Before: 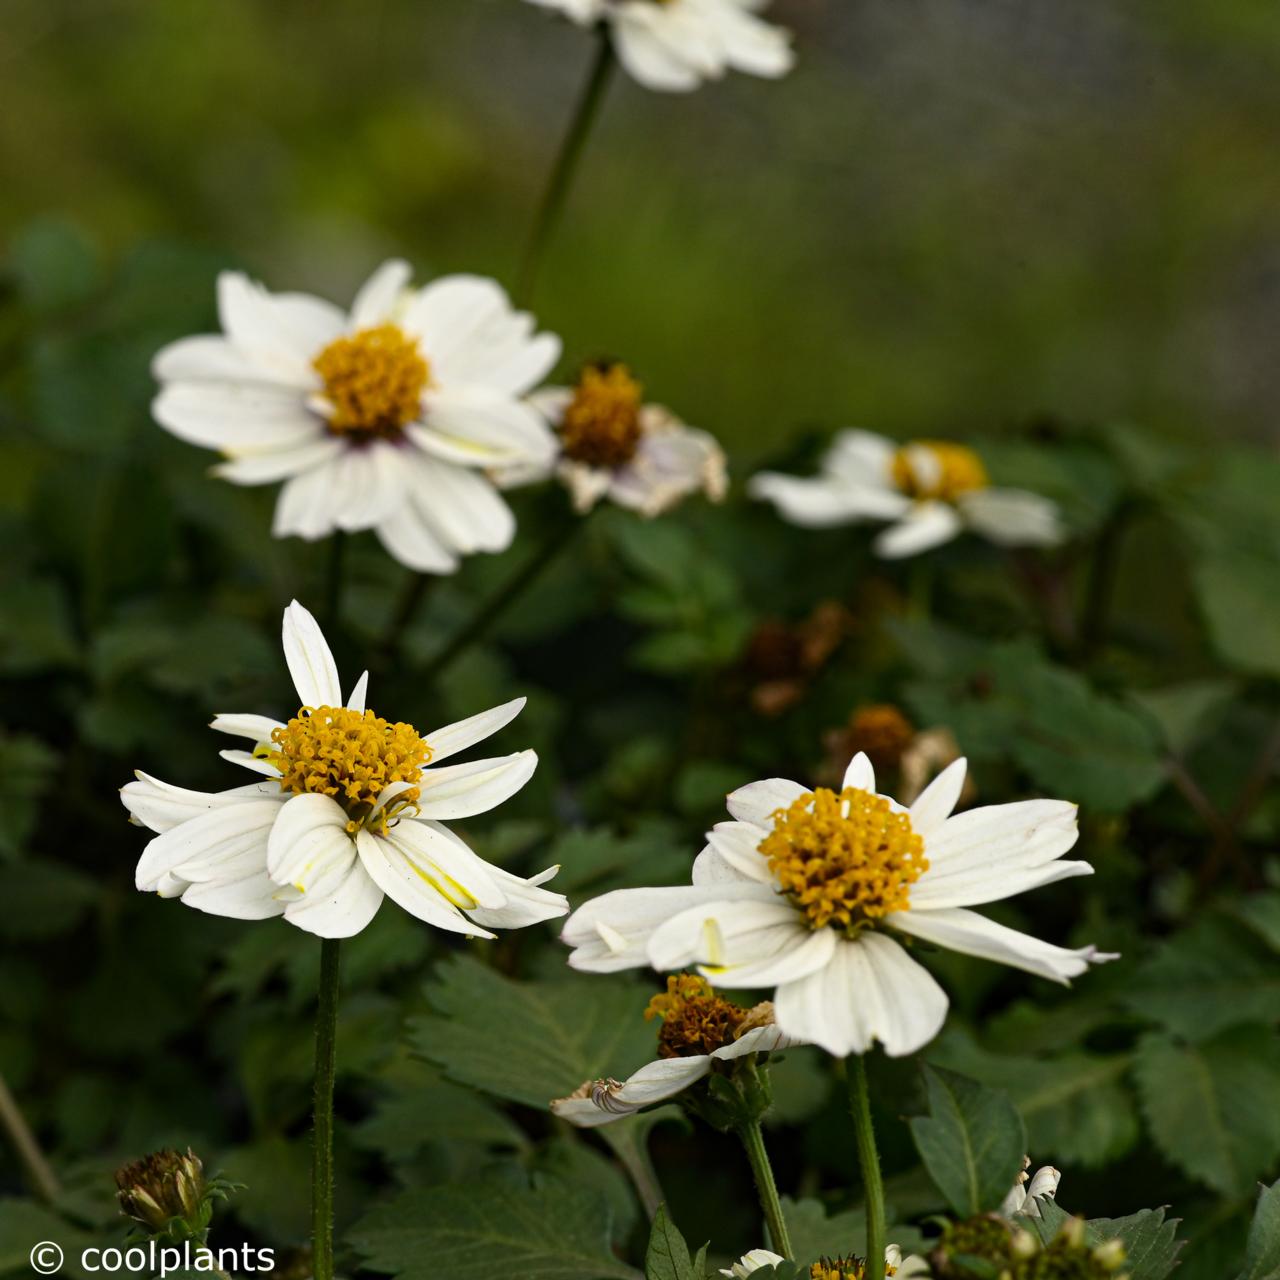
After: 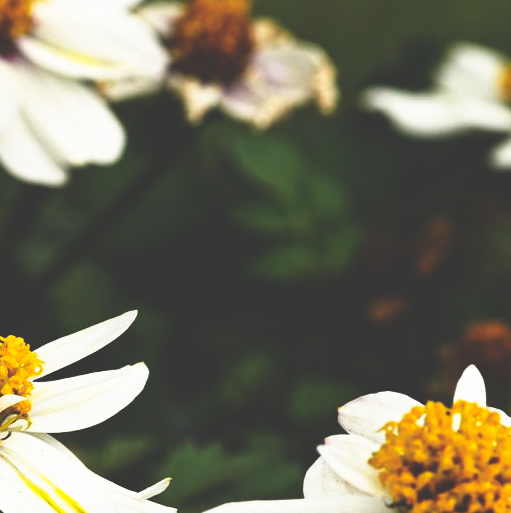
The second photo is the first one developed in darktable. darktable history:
crop: left 30.397%, top 30.275%, right 29.656%, bottom 29.583%
base curve: curves: ch0 [(0, 0.036) (0.007, 0.037) (0.604, 0.887) (1, 1)], preserve colors none
